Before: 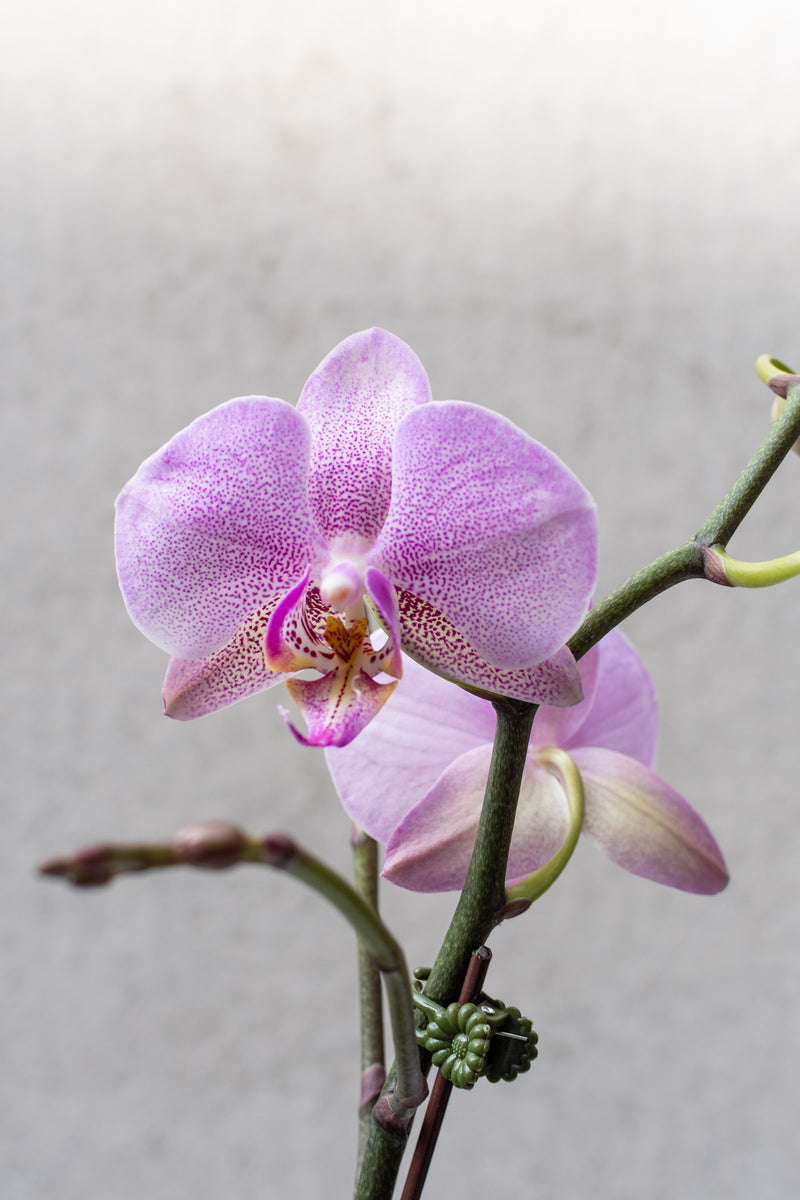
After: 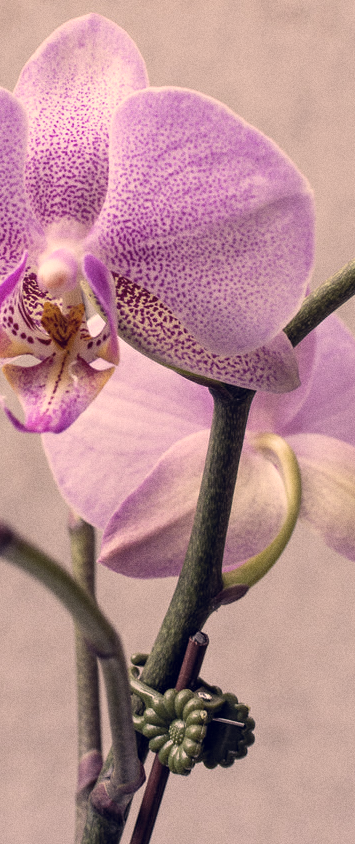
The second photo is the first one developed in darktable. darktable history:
grain: coarseness 0.09 ISO
crop: left 35.432%, top 26.233%, right 20.145%, bottom 3.432%
color correction: highlights a* 19.59, highlights b* 27.49, shadows a* 3.46, shadows b* -17.28, saturation 0.73
